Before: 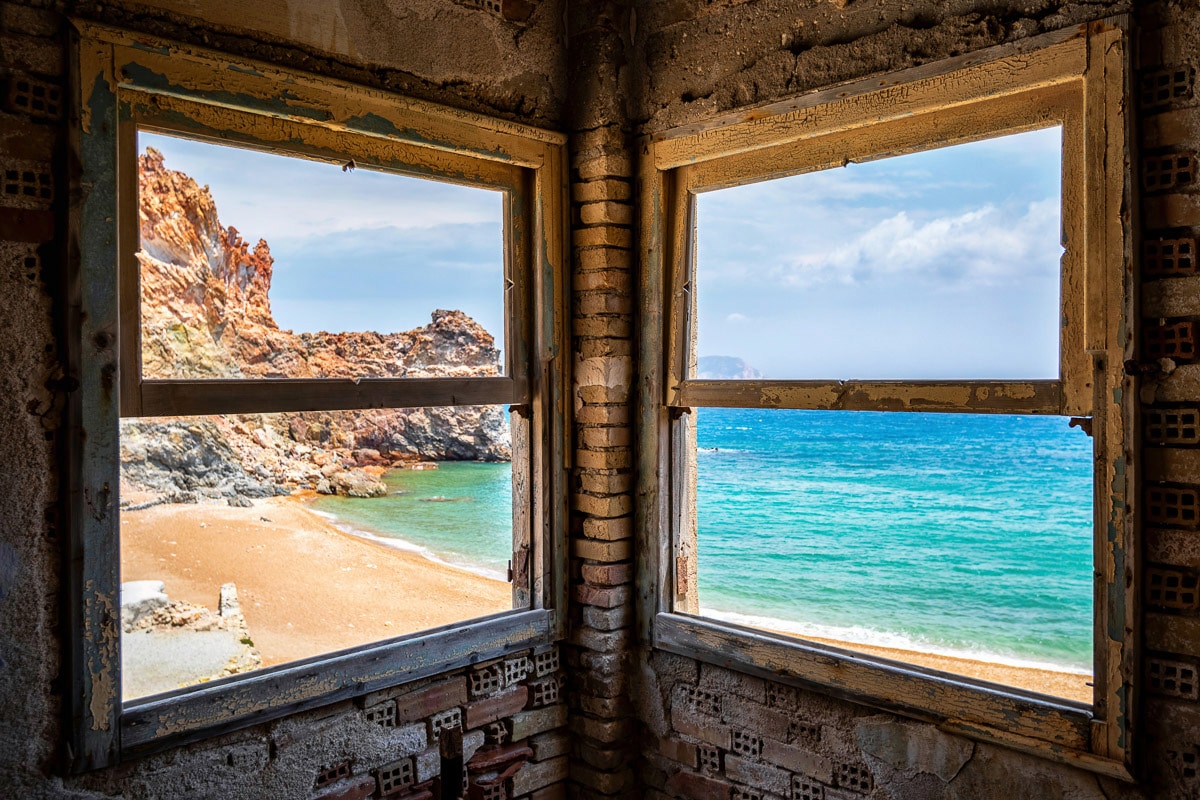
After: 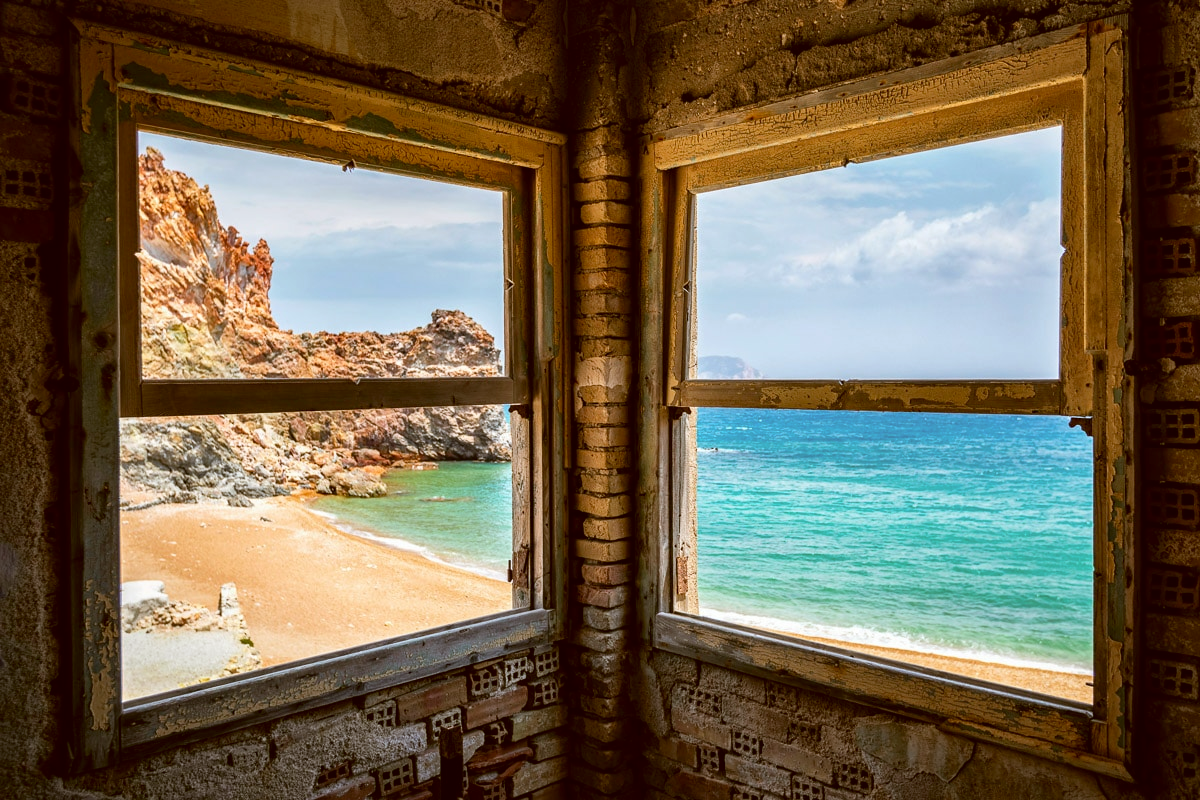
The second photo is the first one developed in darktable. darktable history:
color correction: highlights a* -0.609, highlights b* 0.154, shadows a* 4.68, shadows b* 20.47
